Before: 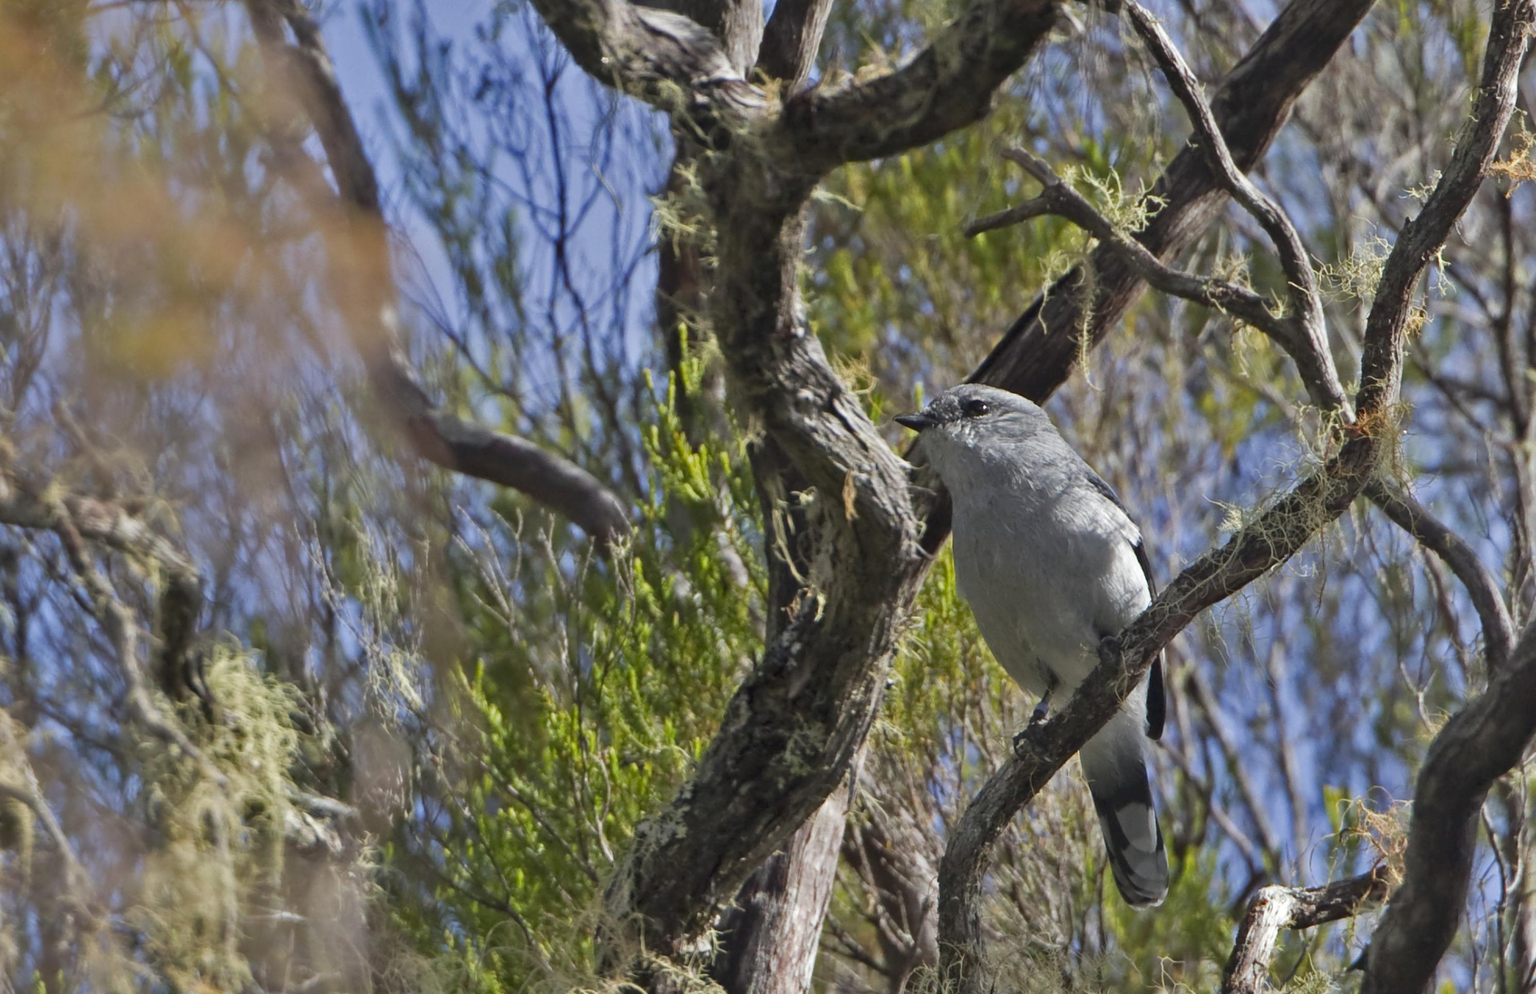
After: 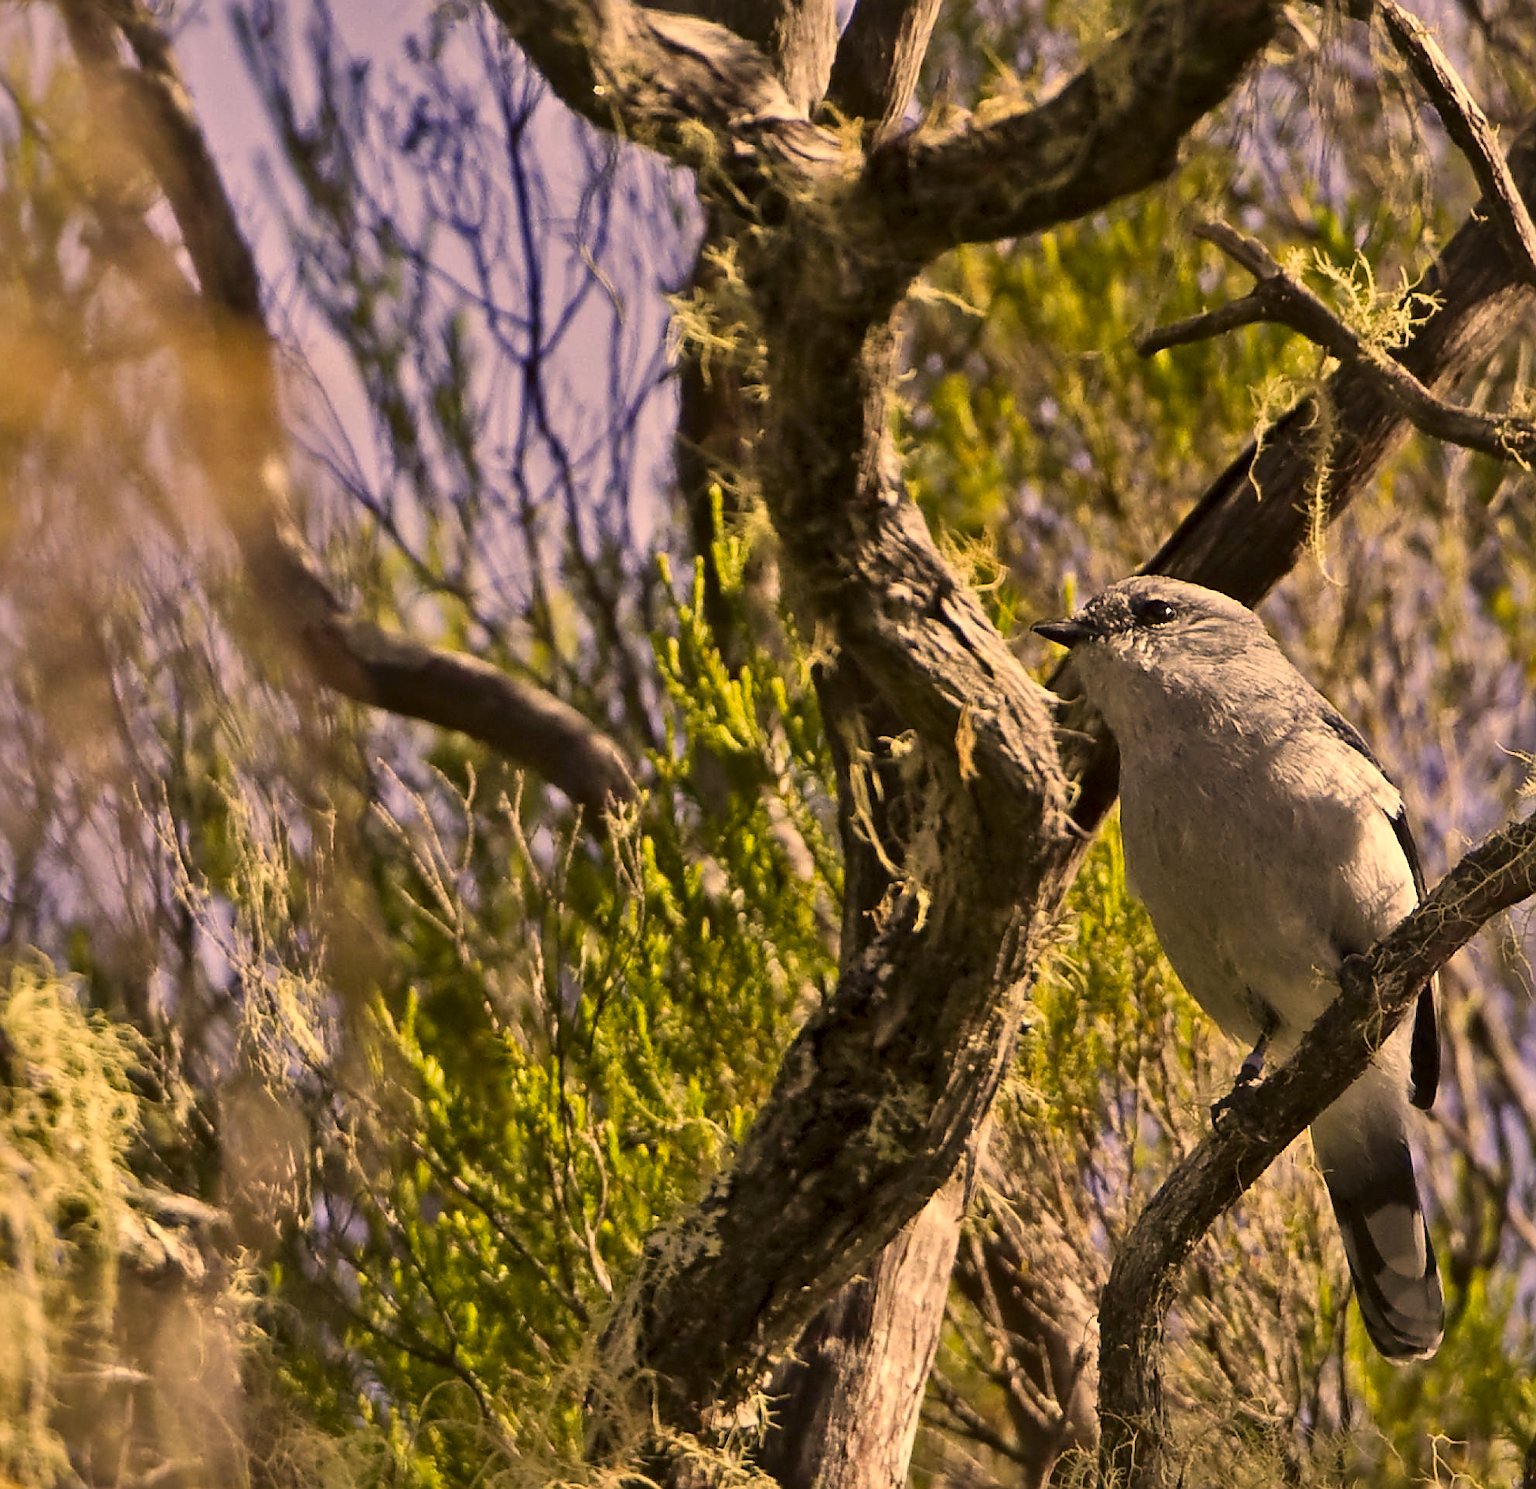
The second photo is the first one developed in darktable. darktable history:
local contrast: mode bilateral grid, contrast 20, coarseness 99, detail 150%, midtone range 0.2
sharpen: radius 1.376, amount 1.259, threshold 0.689
color correction: highlights a* 18.1, highlights b* 35.96, shadows a* 1.56, shadows b* 6.09, saturation 1.02
crop and rotate: left 13.385%, right 19.899%
contrast brightness saturation: contrast 0.14
